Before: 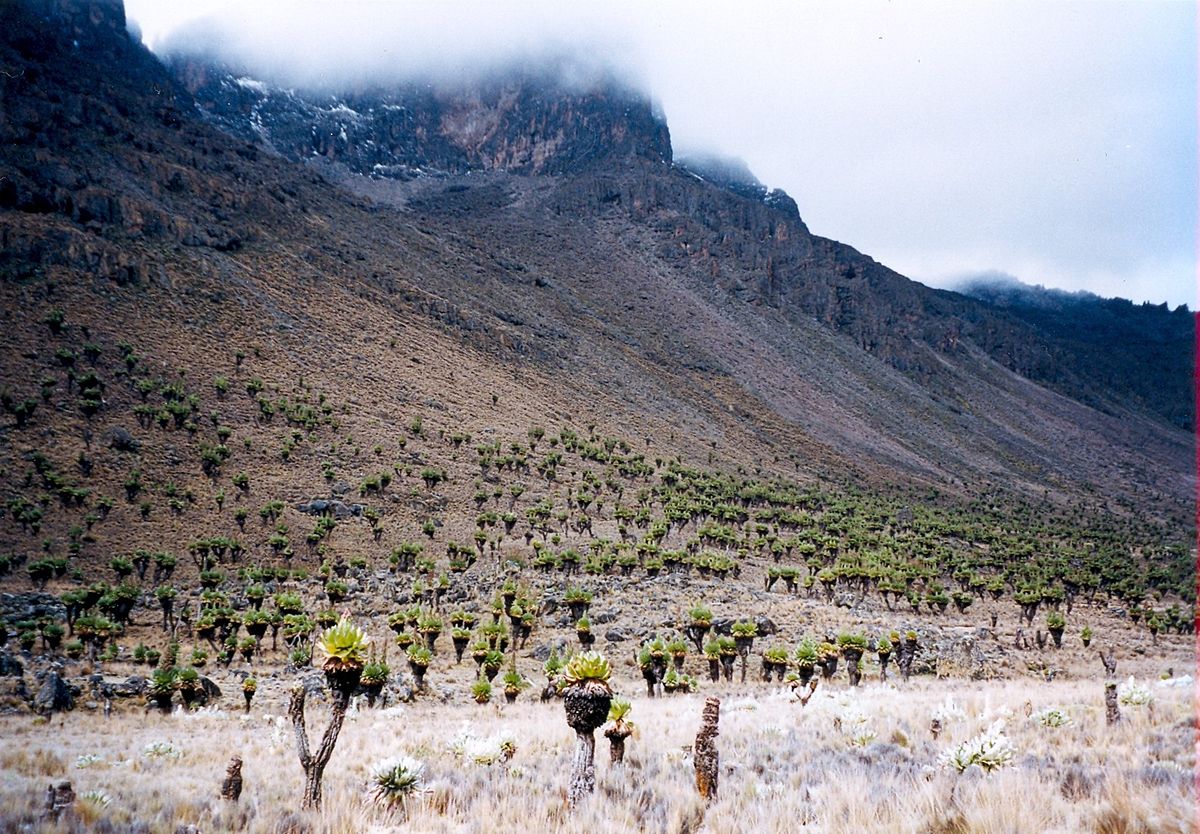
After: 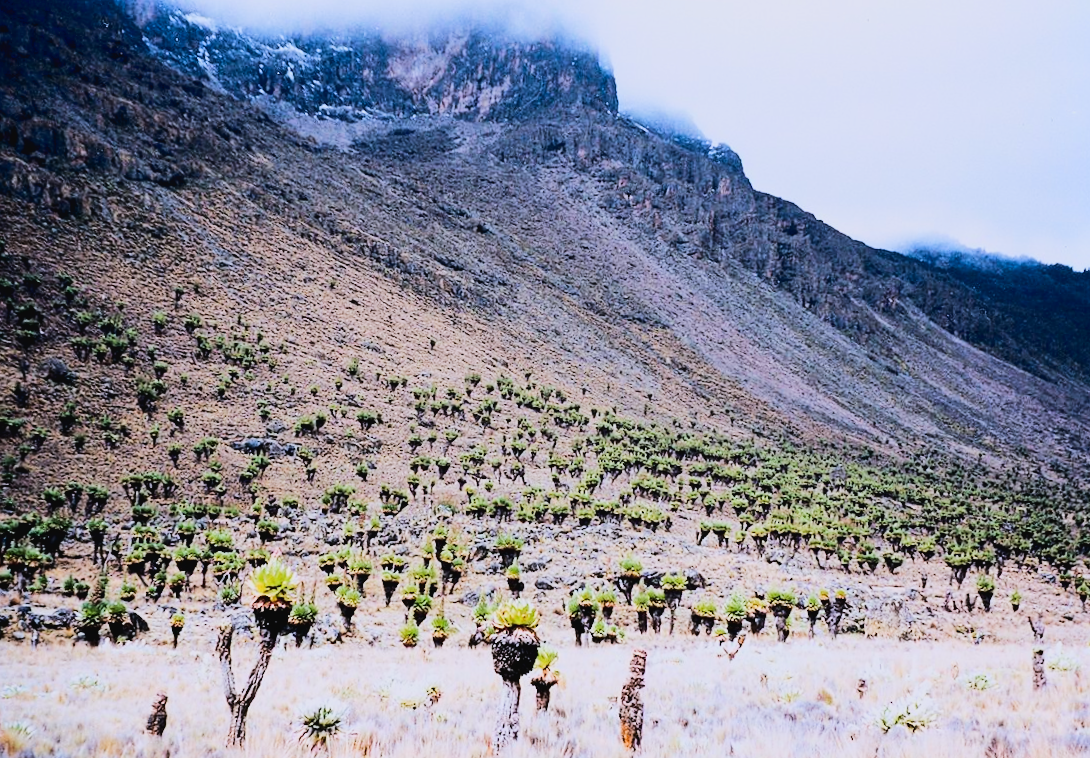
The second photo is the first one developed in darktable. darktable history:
filmic rgb: black relative exposure -7.15 EV, white relative exposure 5.36 EV, hardness 3.02
color calibration: illuminant as shot in camera, x 0.358, y 0.373, temperature 4628.91 K
tone curve: curves: ch0 [(0, 0.026) (0.146, 0.158) (0.272, 0.34) (0.453, 0.627) (0.687, 0.829) (1, 1)], color space Lab, linked channels, preserve colors none
crop and rotate: angle -1.96°, left 3.097%, top 4.154%, right 1.586%, bottom 0.529%
rotate and perspective: automatic cropping original format, crop left 0, crop top 0
